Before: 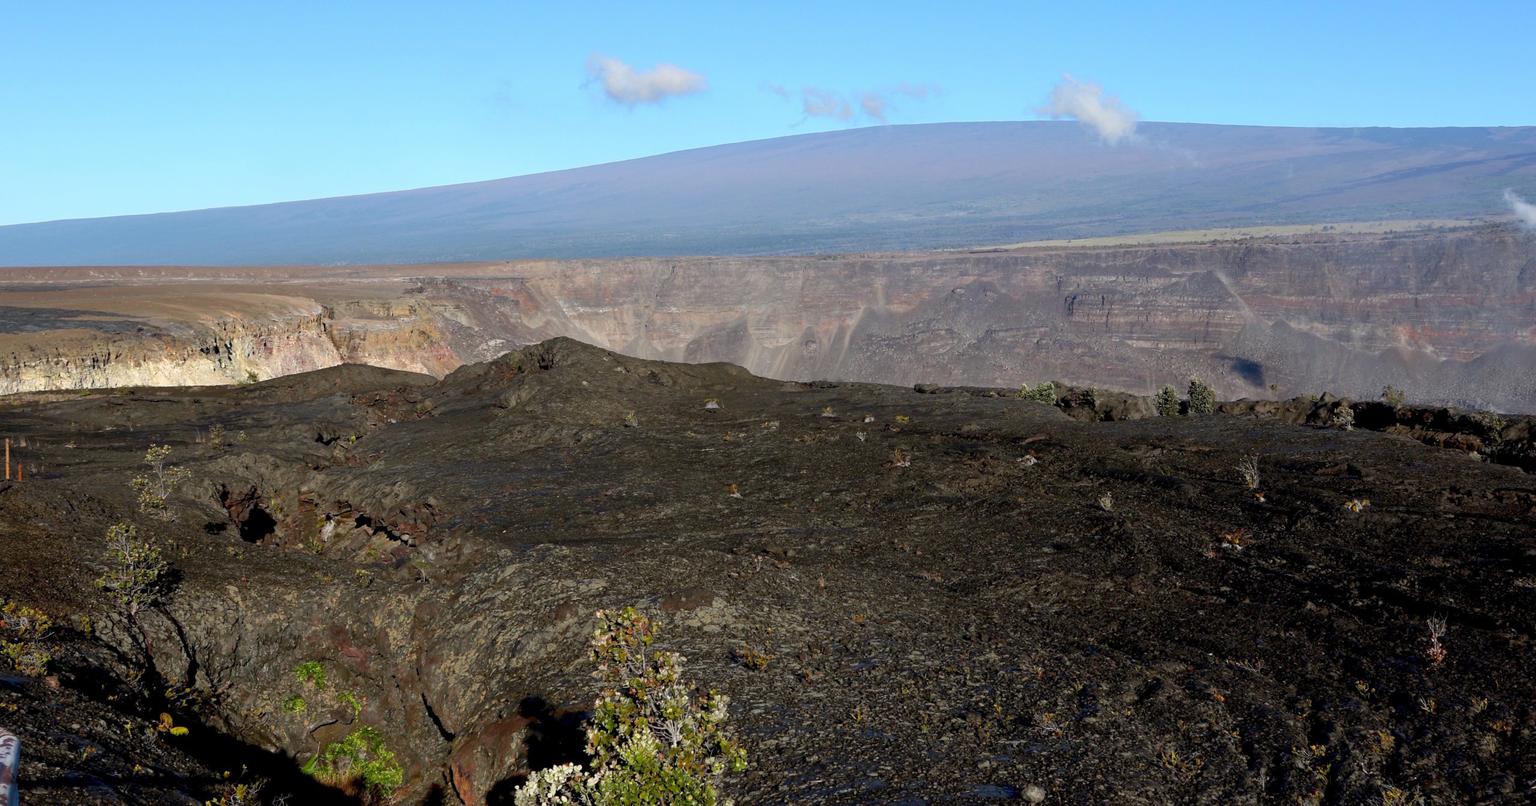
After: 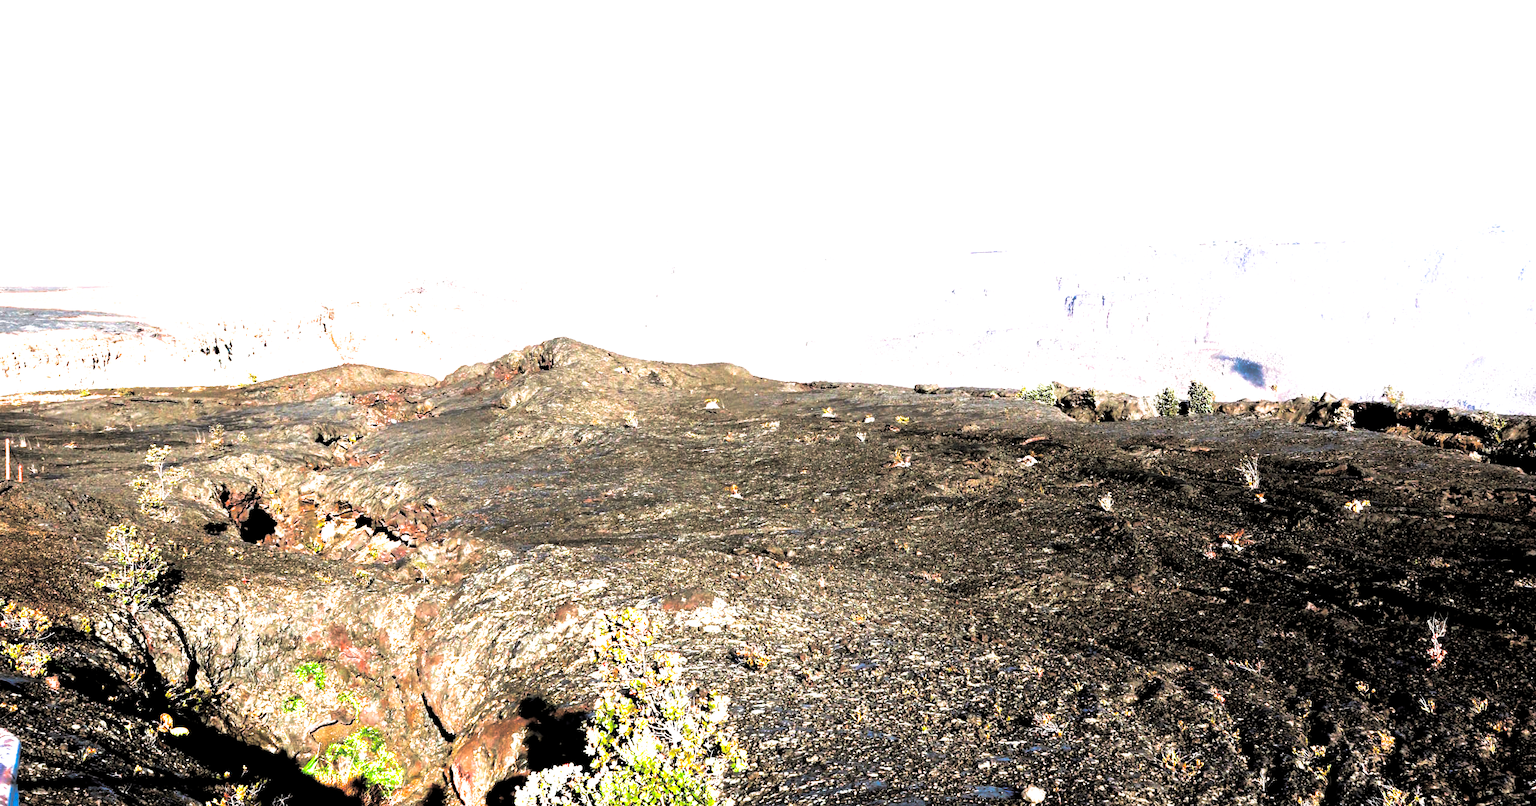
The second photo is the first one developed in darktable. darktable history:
levels: levels [0.012, 0.367, 0.697]
split-toning: shadows › hue 46.8°, shadows › saturation 0.17, highlights › hue 316.8°, highlights › saturation 0.27, balance -51.82
exposure: black level correction 0, exposure 1.7 EV, compensate exposure bias true, compensate highlight preservation false
